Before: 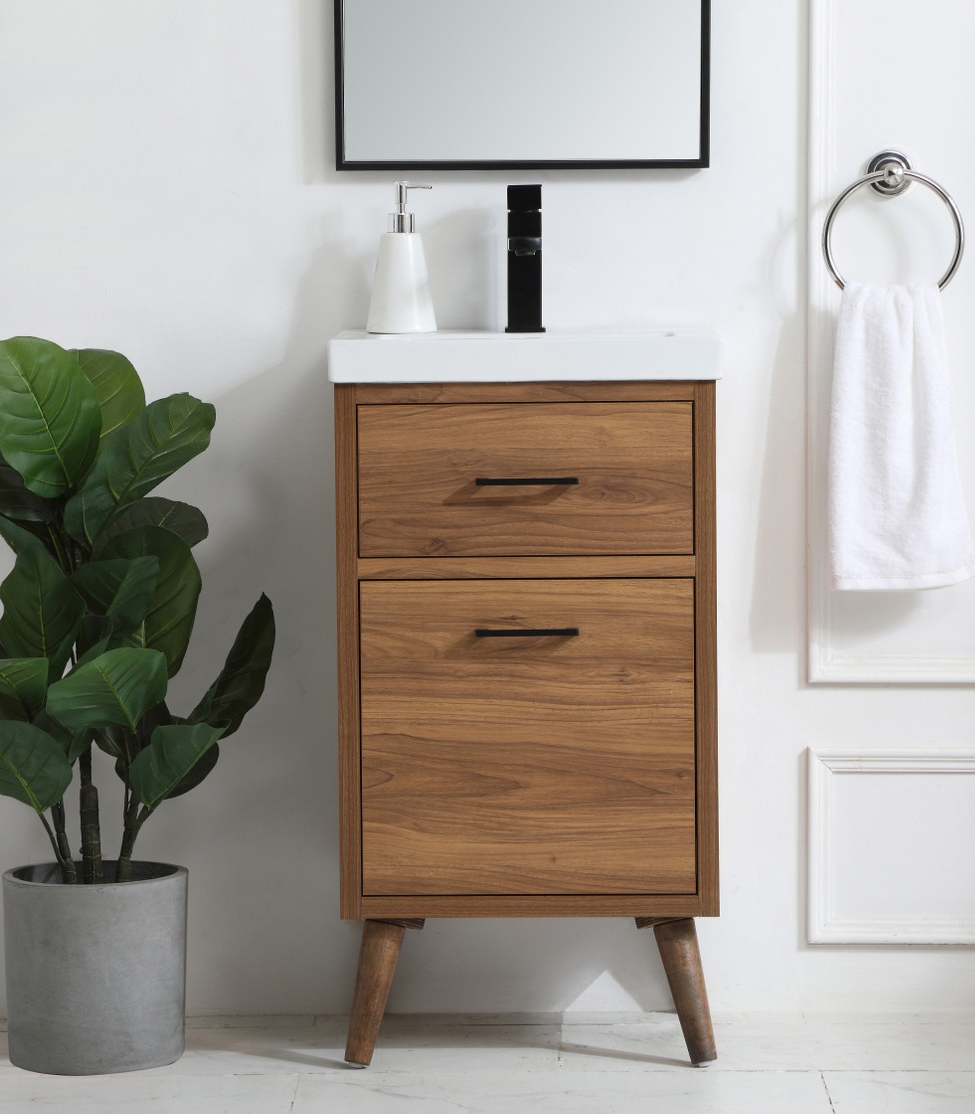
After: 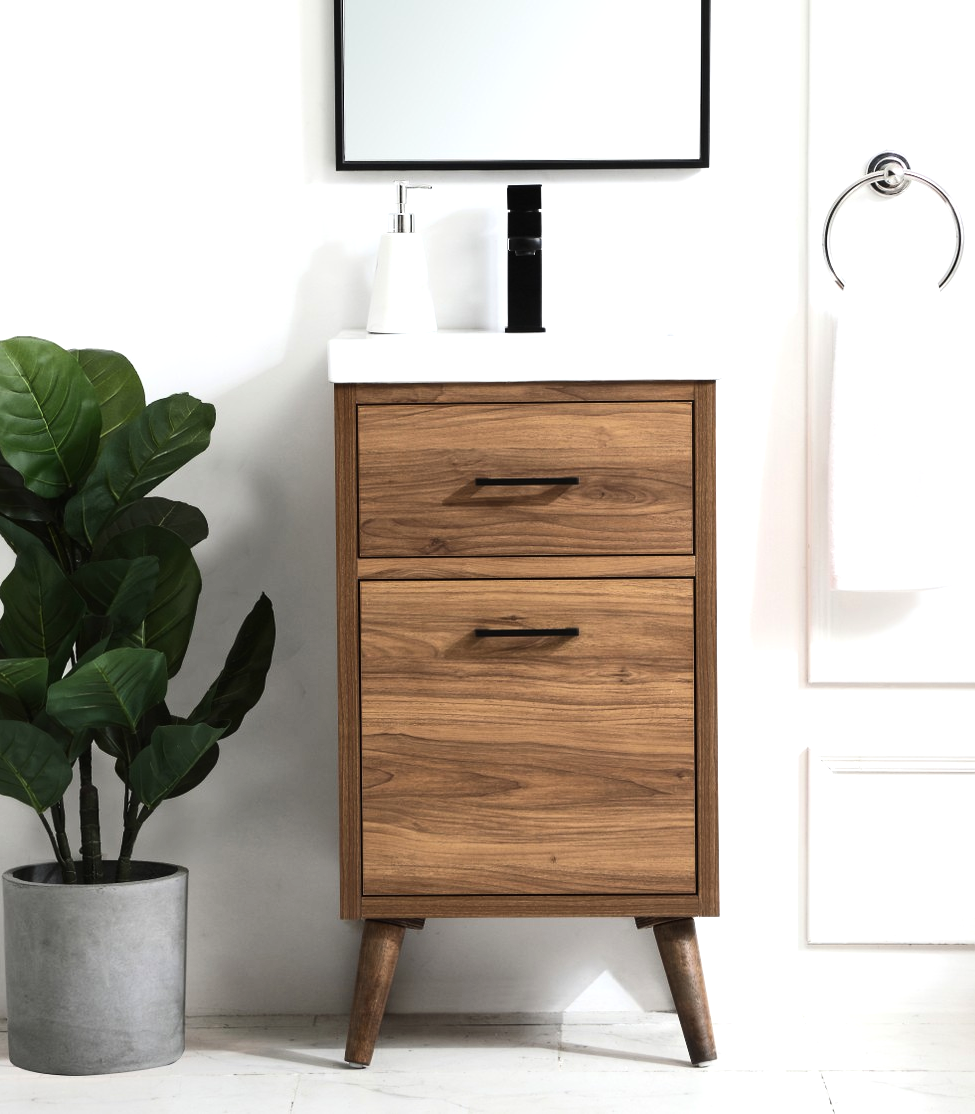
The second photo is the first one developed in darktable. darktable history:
contrast brightness saturation: contrast 0.15, brightness 0.05
tone equalizer: -8 EV -0.75 EV, -7 EV -0.7 EV, -6 EV -0.6 EV, -5 EV -0.4 EV, -3 EV 0.4 EV, -2 EV 0.6 EV, -1 EV 0.7 EV, +0 EV 0.75 EV, edges refinement/feathering 500, mask exposure compensation -1.57 EV, preserve details no
